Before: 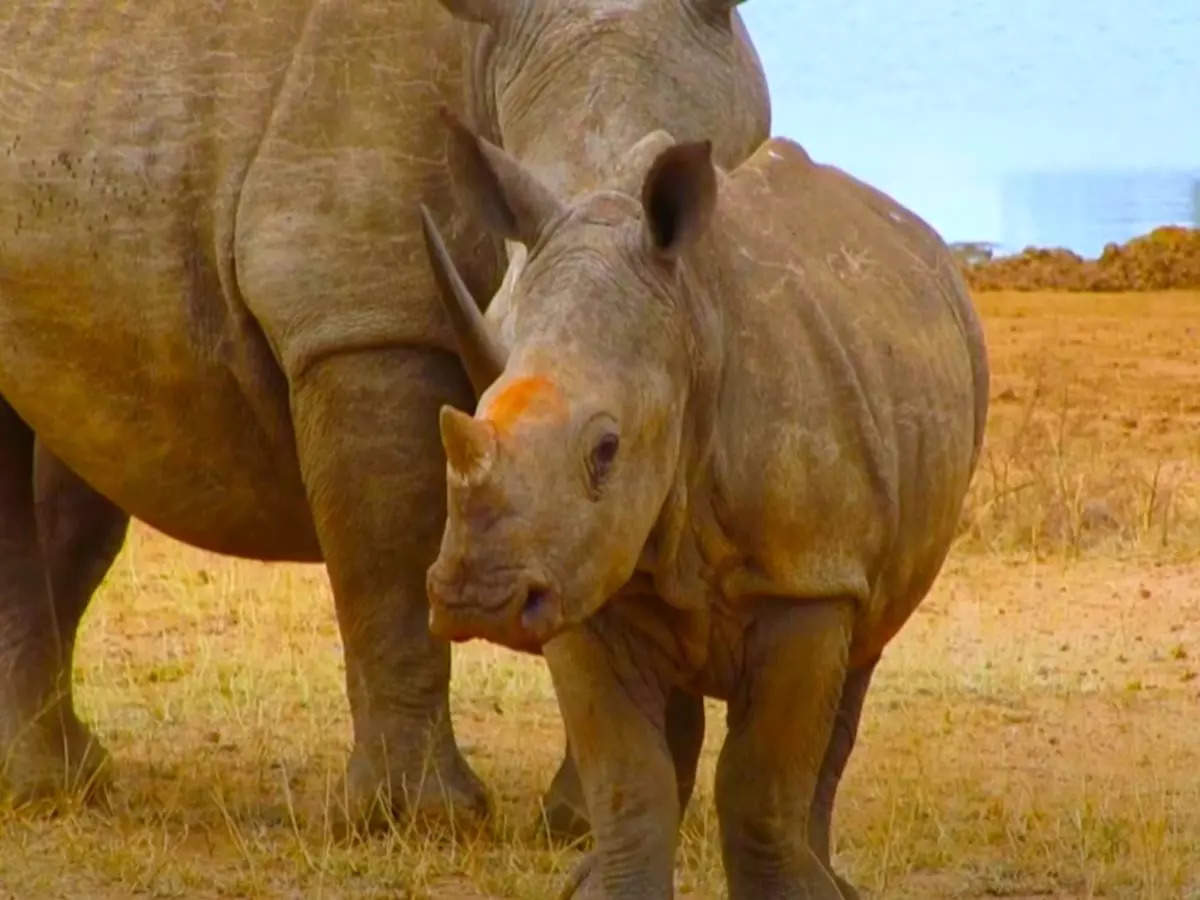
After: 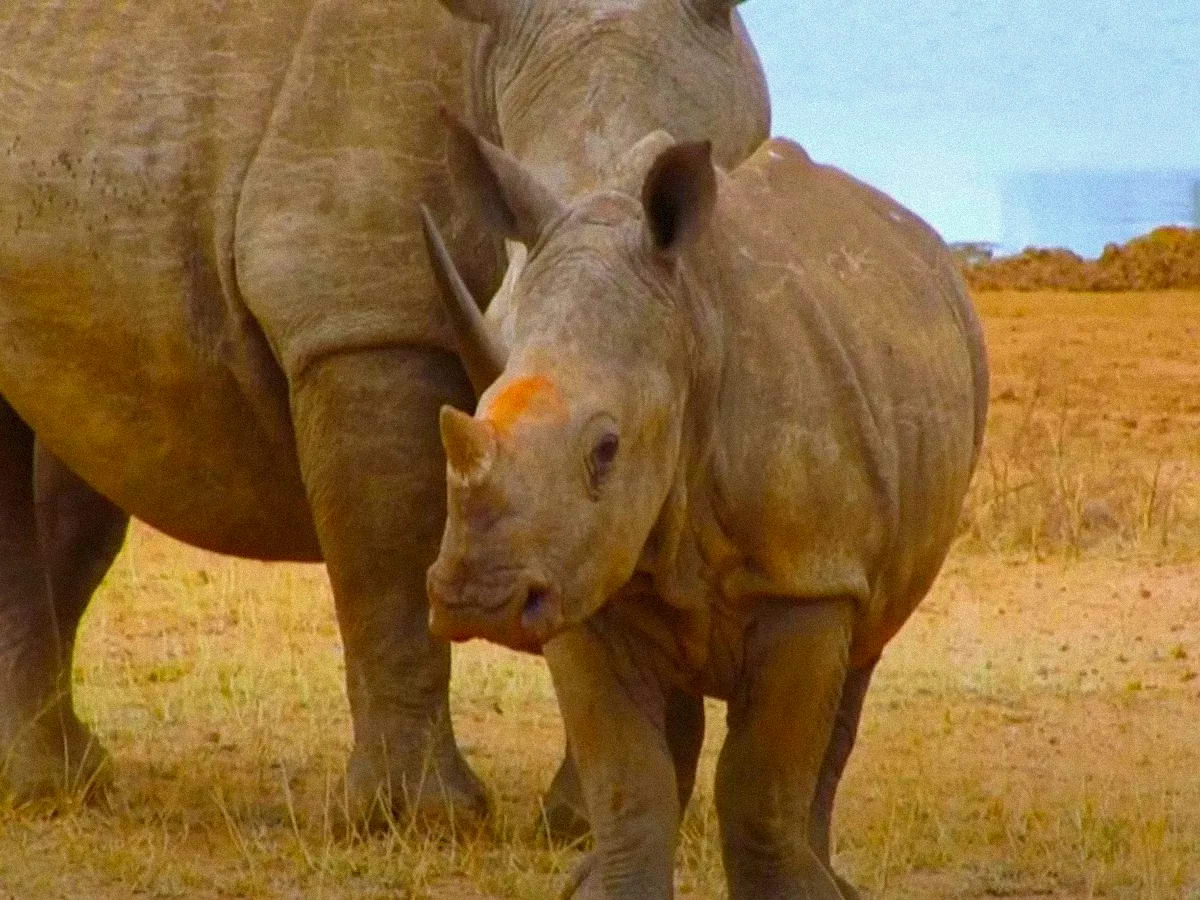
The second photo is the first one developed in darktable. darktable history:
shadows and highlights: shadows -20, white point adjustment -2, highlights -35
grain: mid-tones bias 0%
